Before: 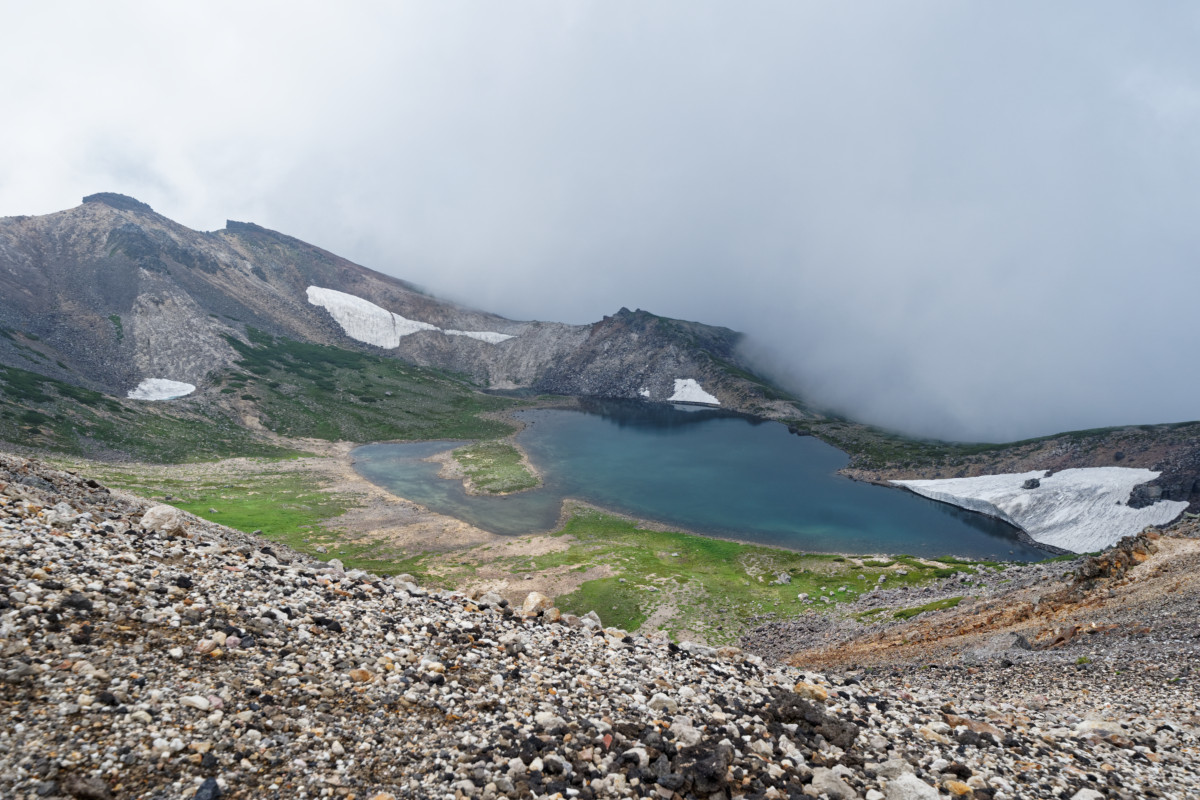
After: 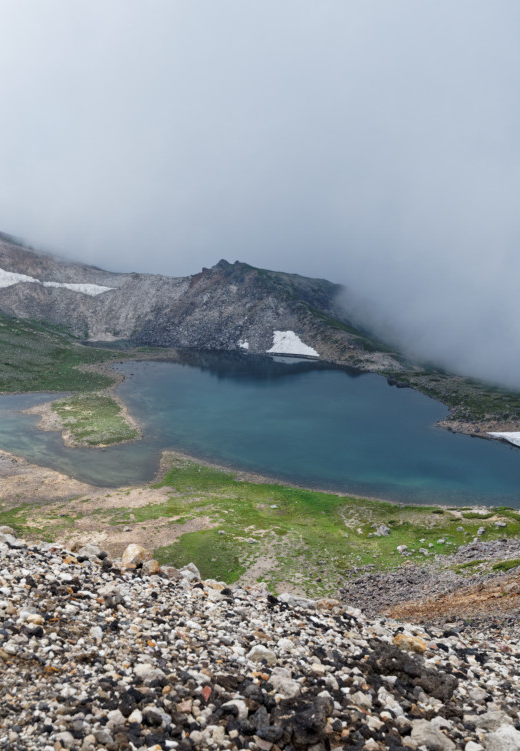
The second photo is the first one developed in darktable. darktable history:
crop: left 33.452%, top 6.025%, right 23.155%
rgb levels: preserve colors max RGB
